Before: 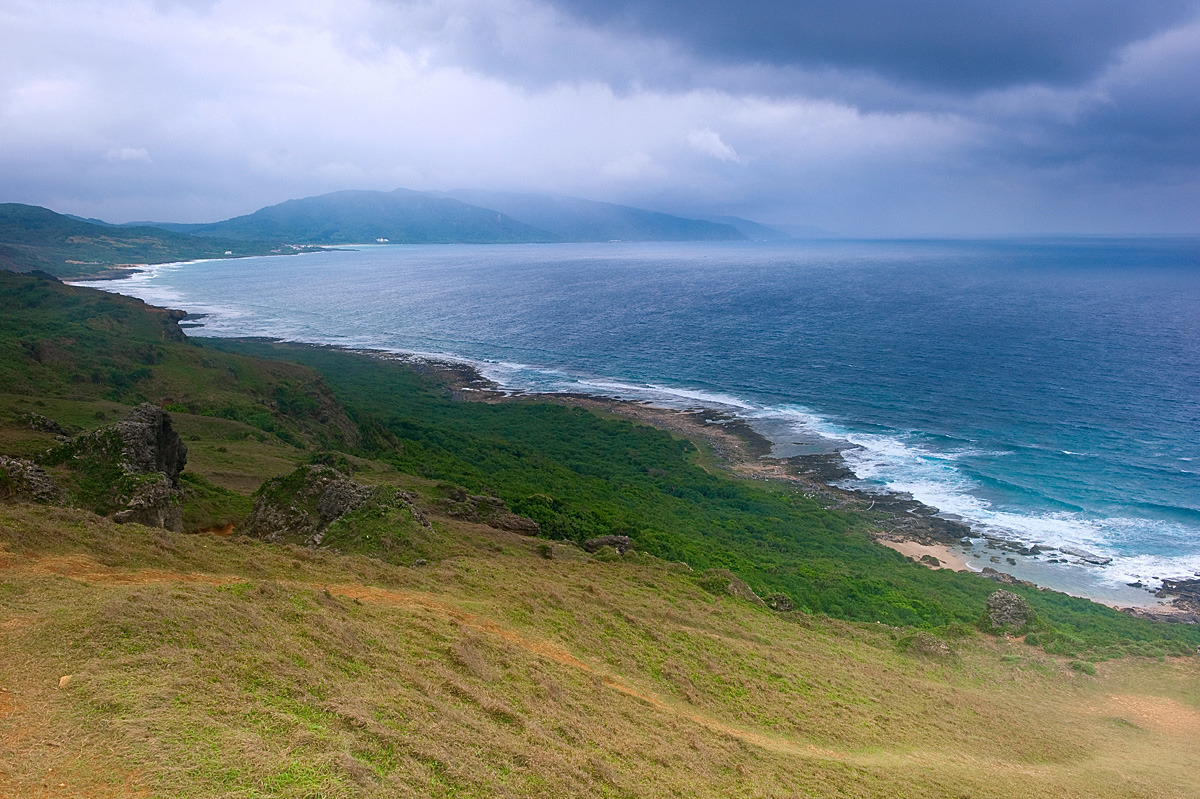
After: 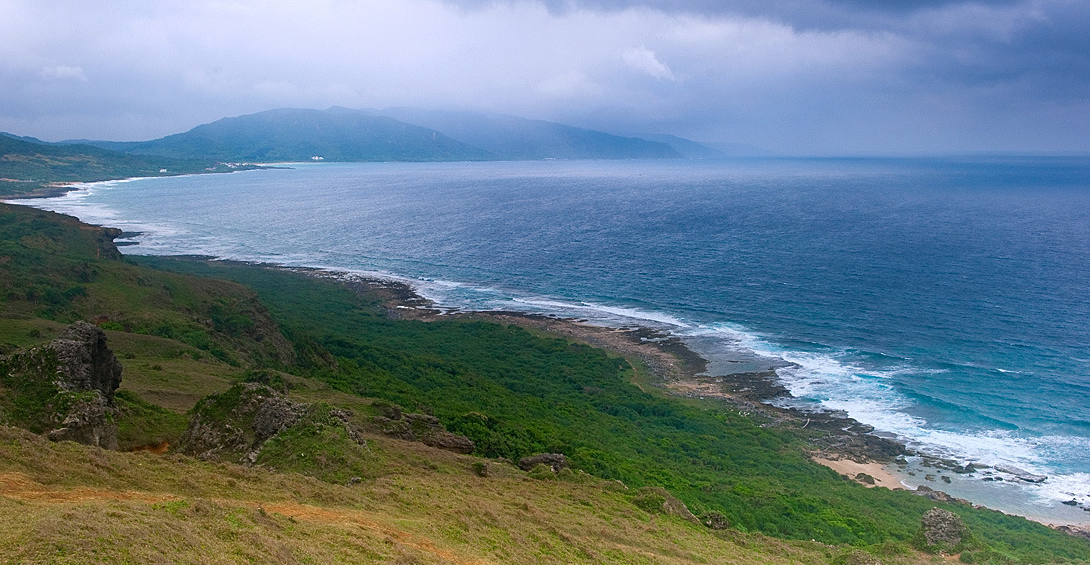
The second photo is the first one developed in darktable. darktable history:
crop: left 5.483%, top 10.325%, right 3.604%, bottom 18.861%
